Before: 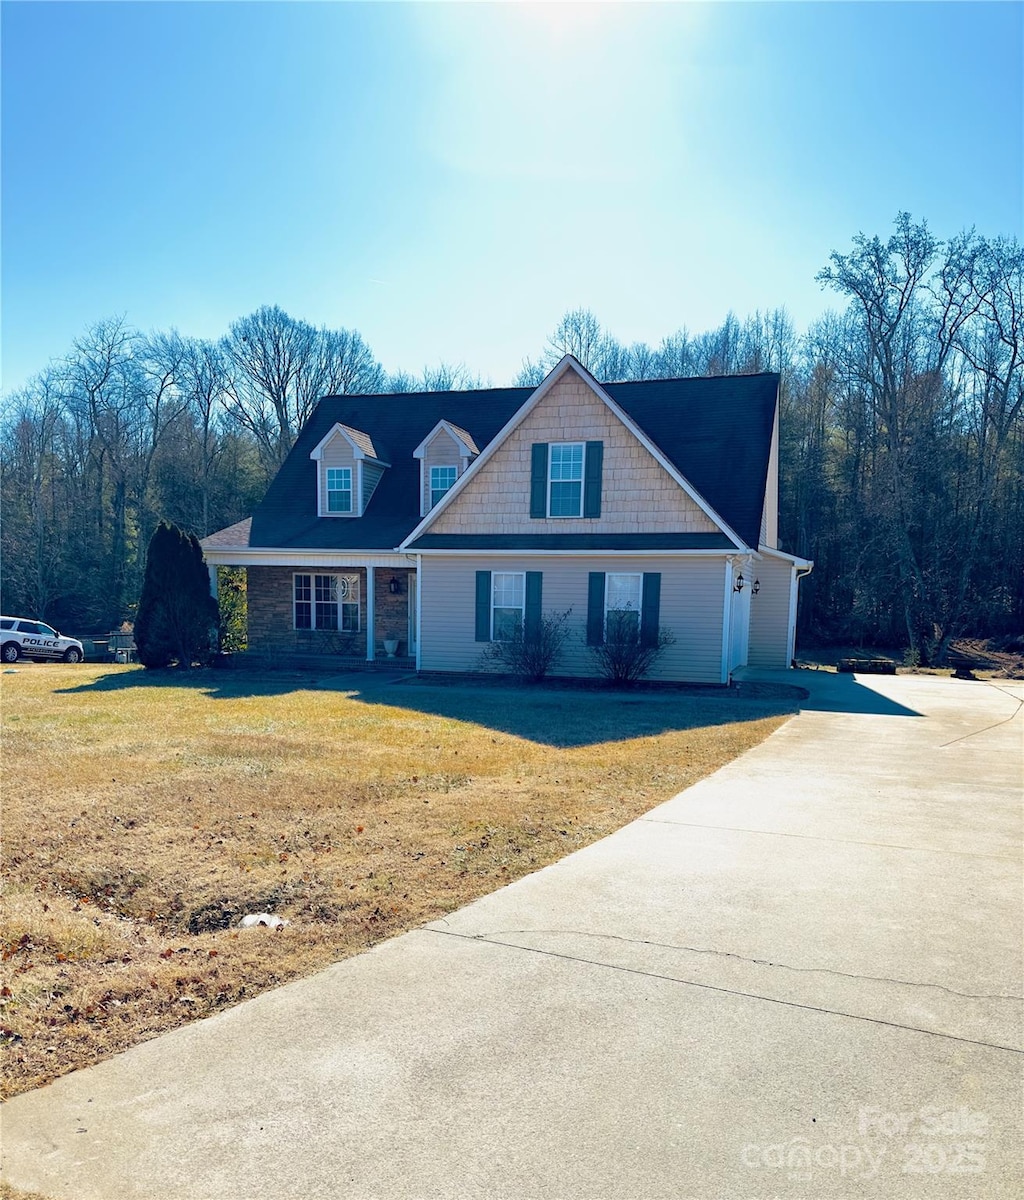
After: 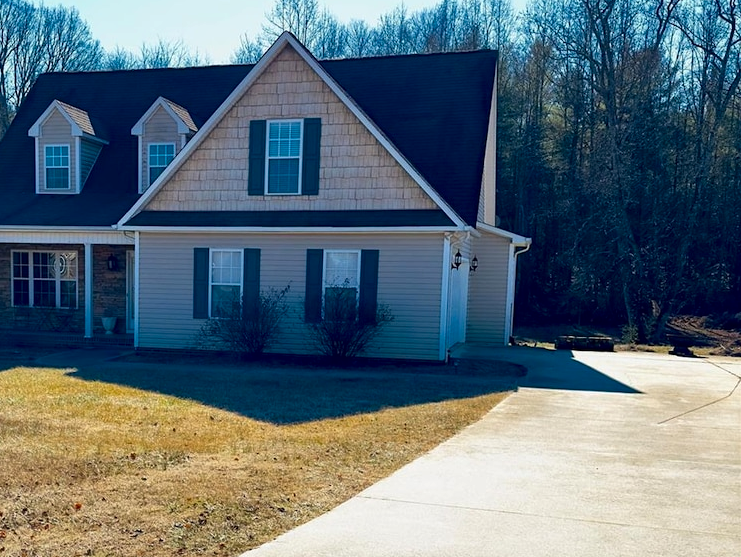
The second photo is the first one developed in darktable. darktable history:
contrast brightness saturation: contrast 0.068, brightness -0.127, saturation 0.052
crop and rotate: left 27.546%, top 26.931%, bottom 26.619%
local contrast: mode bilateral grid, contrast 21, coarseness 49, detail 119%, midtone range 0.2
